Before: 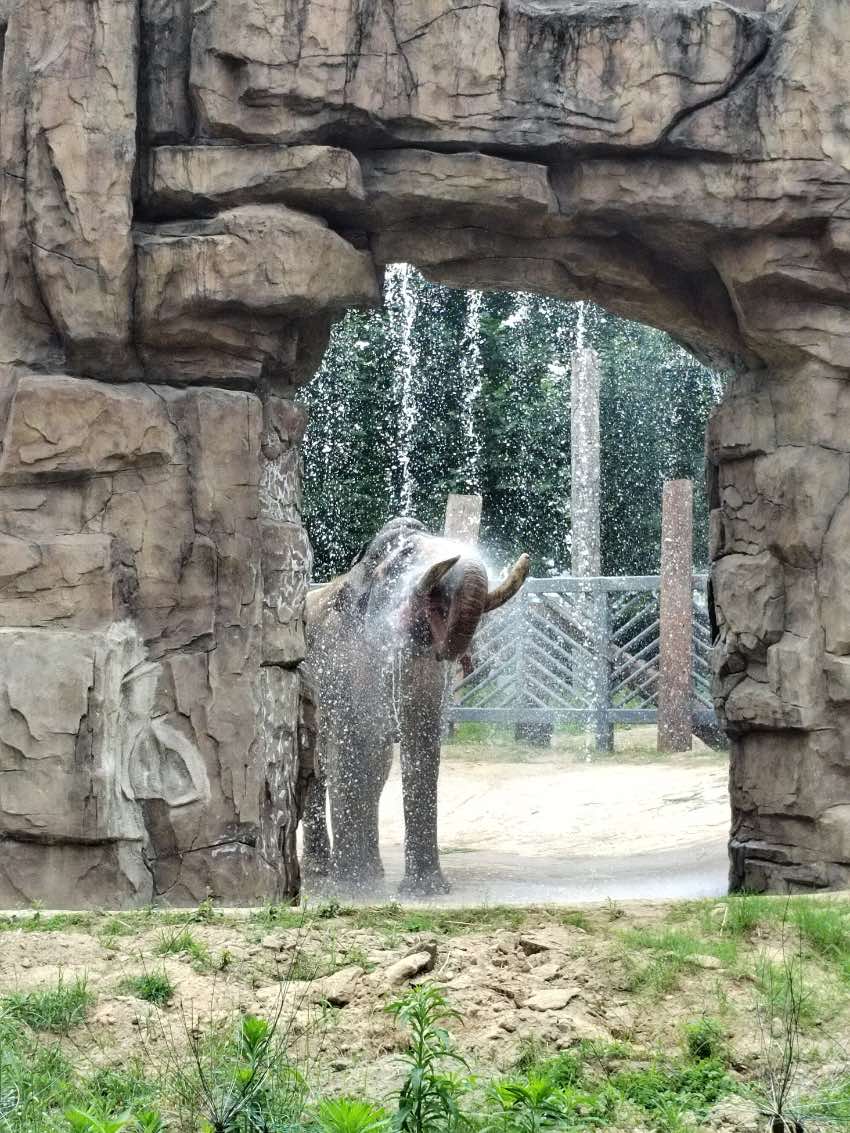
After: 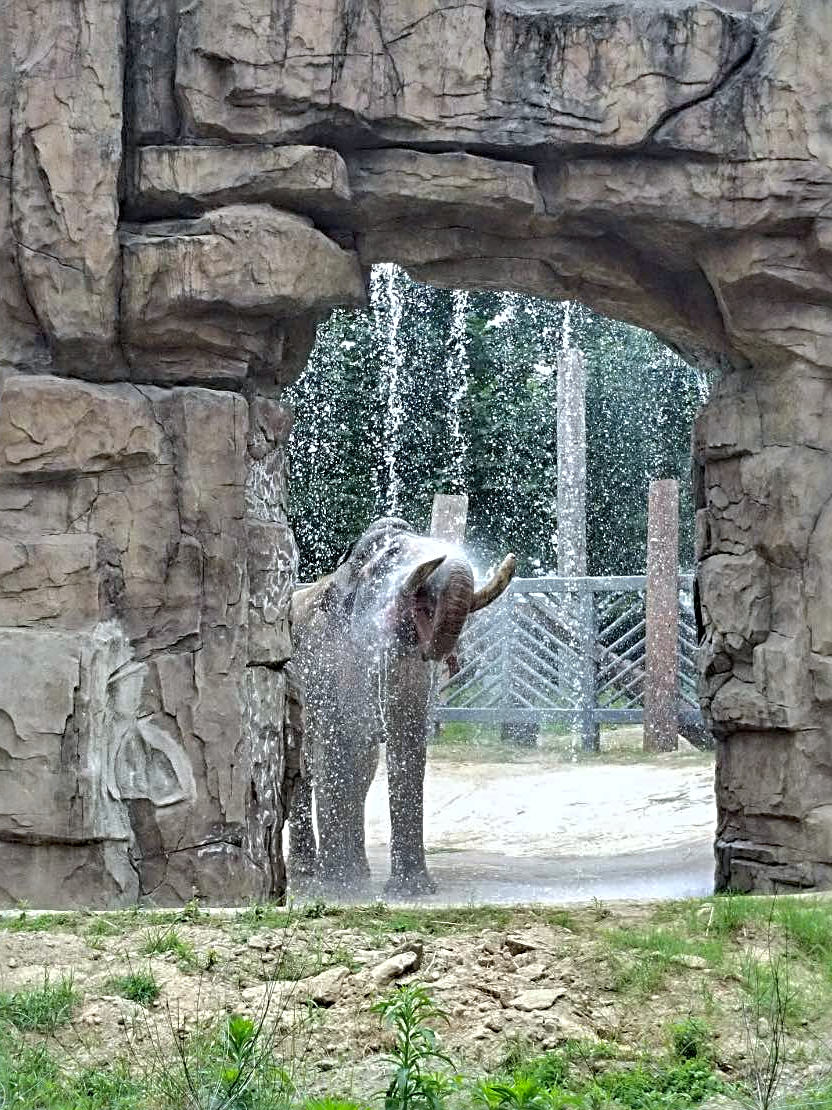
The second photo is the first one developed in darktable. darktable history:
shadows and highlights: on, module defaults
crop: left 1.743%, right 0.268%, bottom 2.011%
white balance: red 0.976, blue 1.04
sharpen: radius 4
